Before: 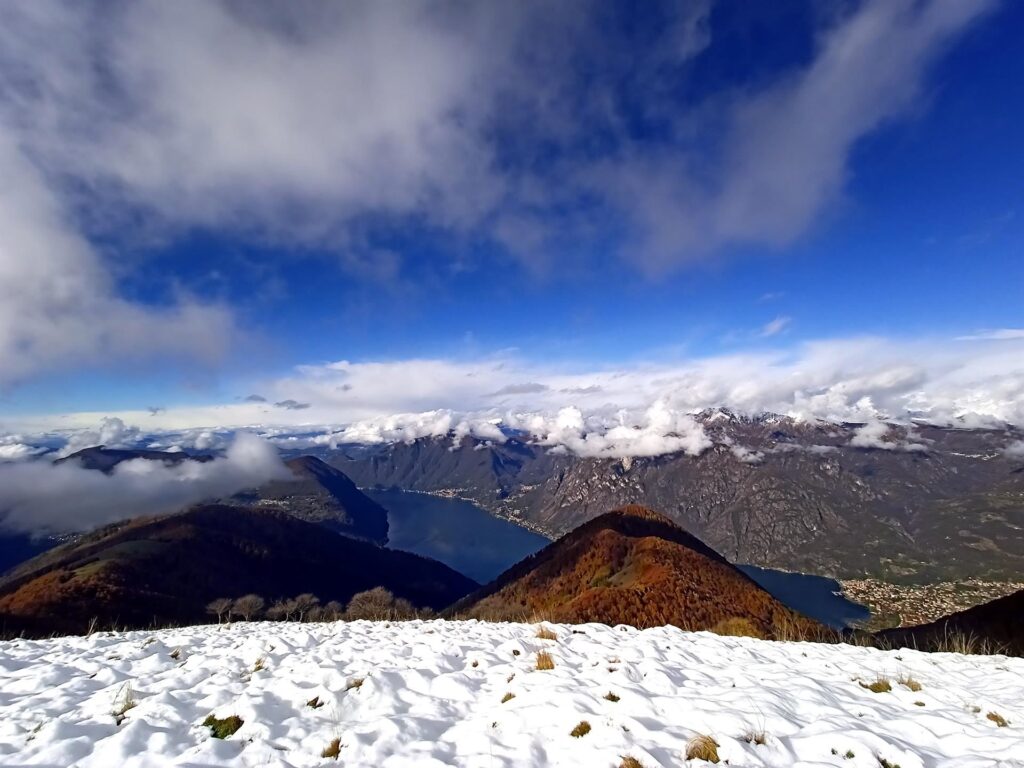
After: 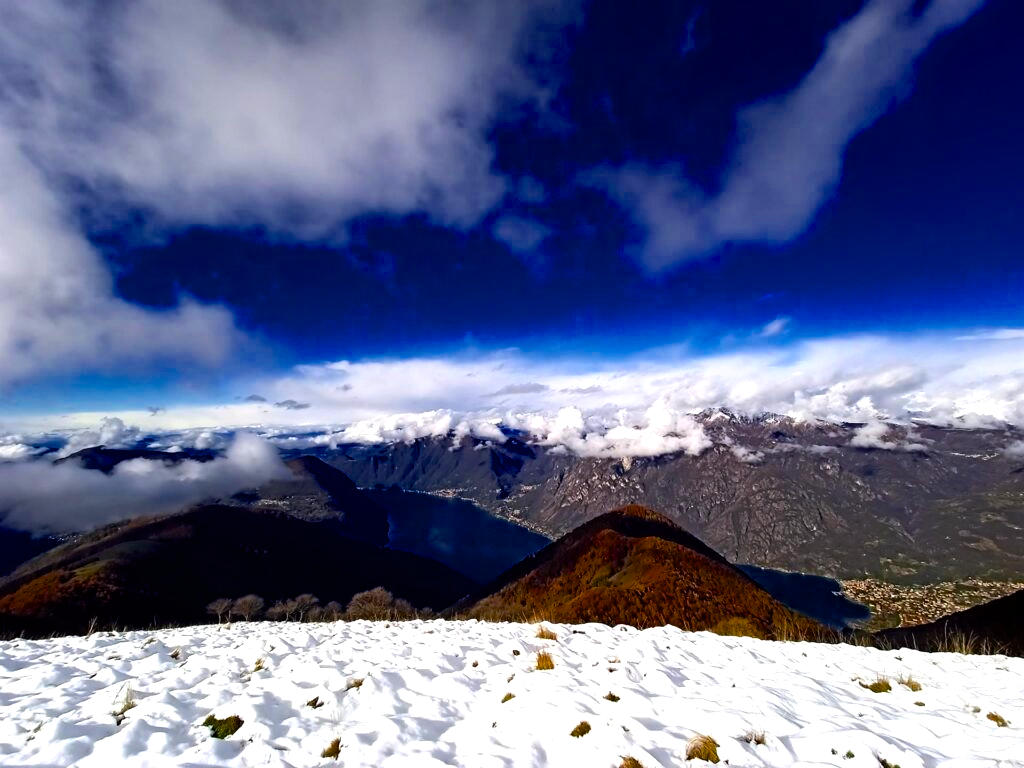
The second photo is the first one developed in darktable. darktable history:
color balance rgb: power › hue 172.59°, perceptual saturation grading › global saturation 30.755%, global vibrance 9.583%, contrast 14.571%, saturation formula JzAzBz (2021)
